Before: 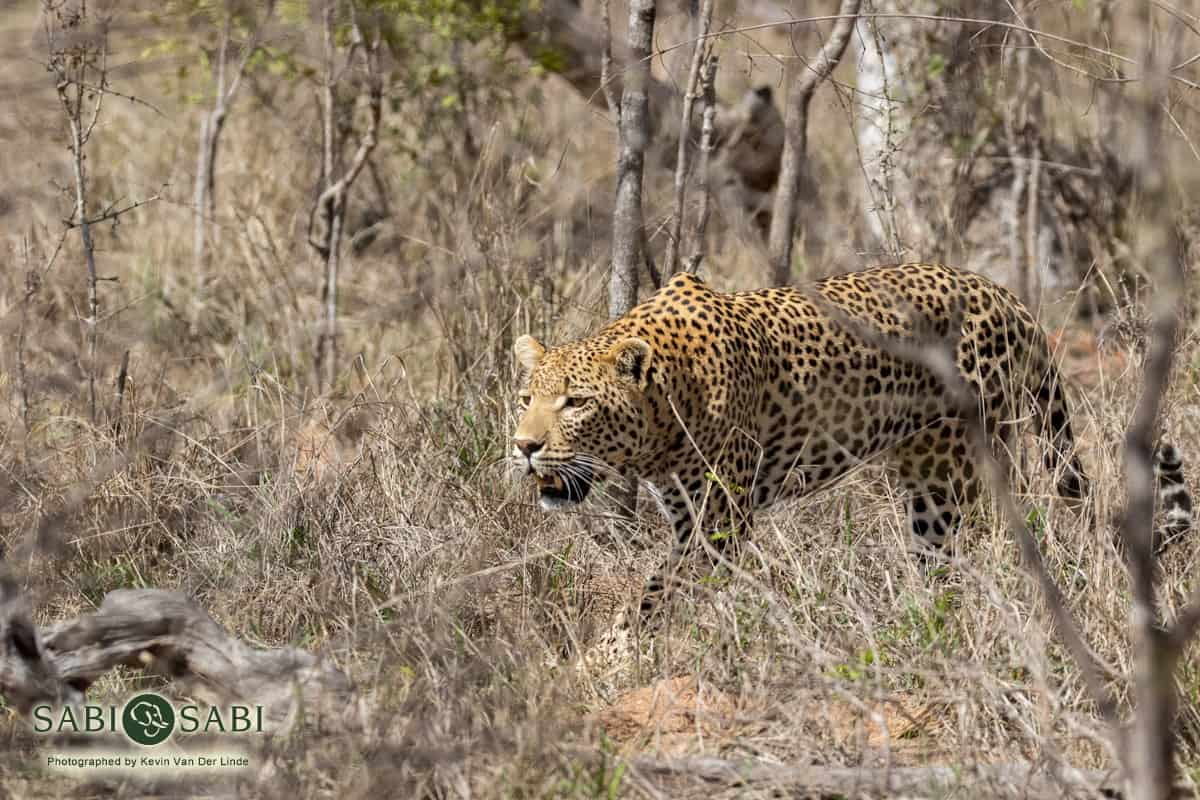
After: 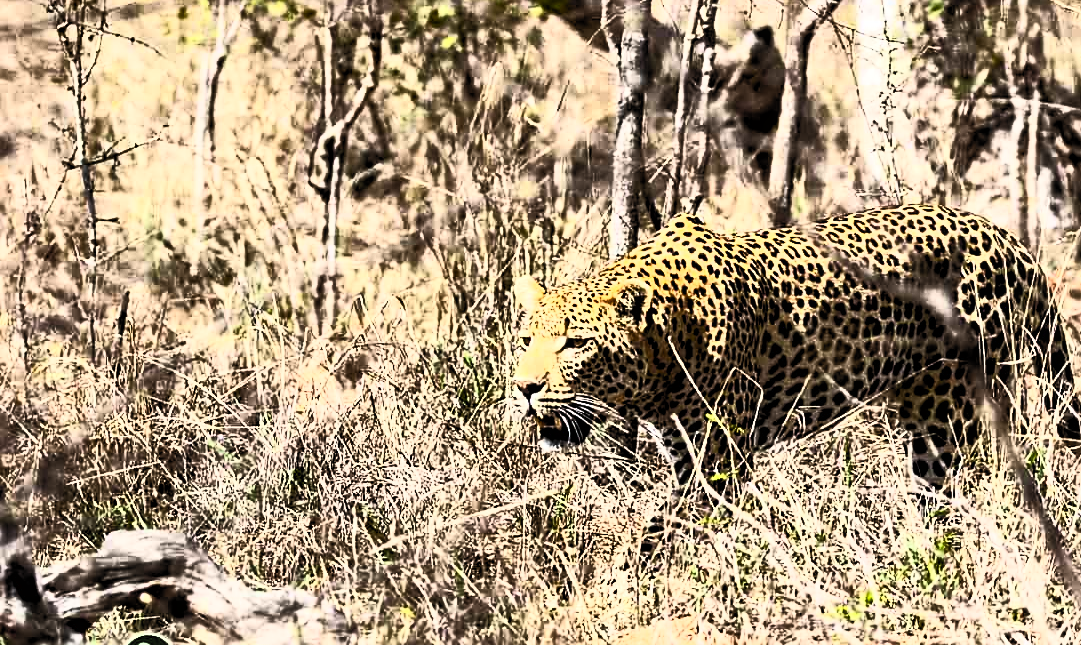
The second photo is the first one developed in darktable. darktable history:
tone equalizer: -8 EV -1.97 EV, -7 EV -1.96 EV, -6 EV -1.99 EV, -5 EV -1.99 EV, -4 EV -1.99 EV, -3 EV -1.99 EV, -2 EV -1.97 EV, -1 EV -1.61 EV, +0 EV -2 EV, edges refinement/feathering 500, mask exposure compensation -1.57 EV, preserve details no
crop: top 7.413%, right 9.857%, bottom 11.9%
filmic rgb: black relative exposure -4.07 EV, white relative exposure 5.1 EV, hardness 2.15, contrast 1.159, color science v6 (2022)
shadows and highlights: shadows 29.73, highlights -30.27, low approximation 0.01, soften with gaussian
exposure: black level correction 0, exposure 1.459 EV, compensate exposure bias true, compensate highlight preservation false
contrast brightness saturation: contrast 0.824, brightness 0.609, saturation 0.59
sharpen: amount 0.485
local contrast: highlights 105%, shadows 99%, detail 119%, midtone range 0.2
